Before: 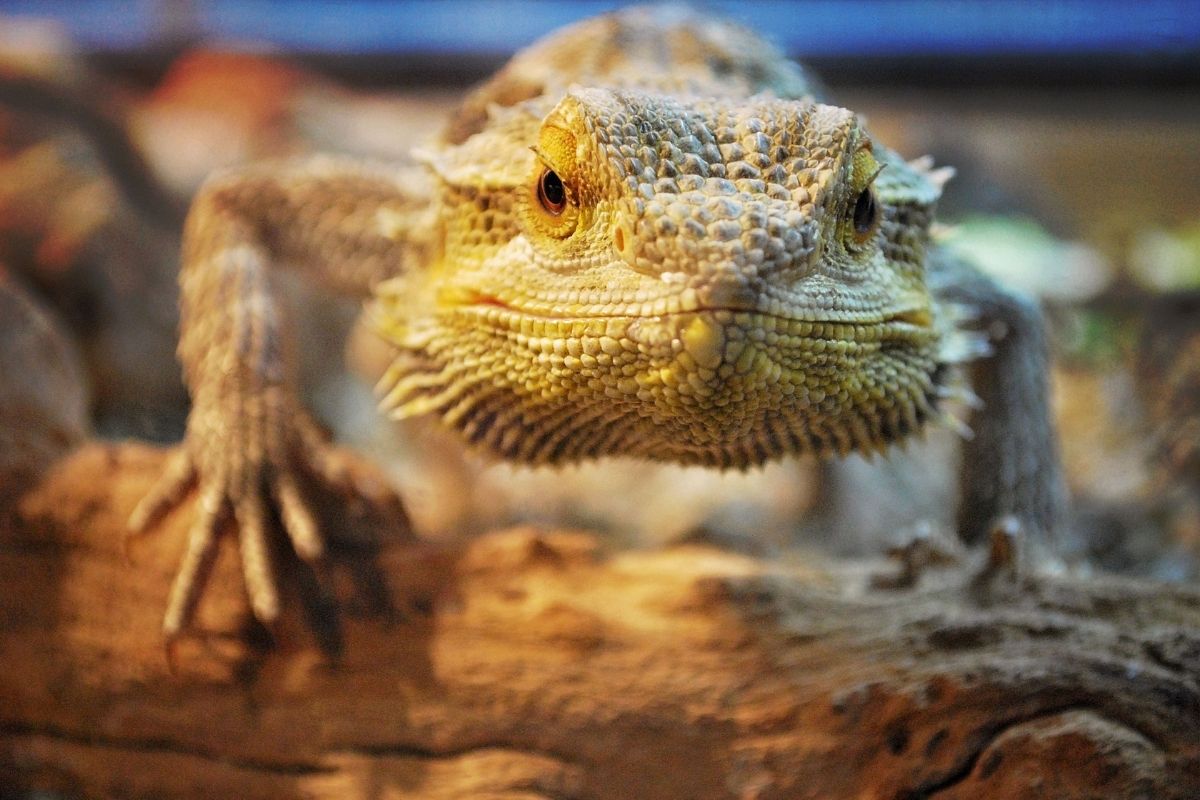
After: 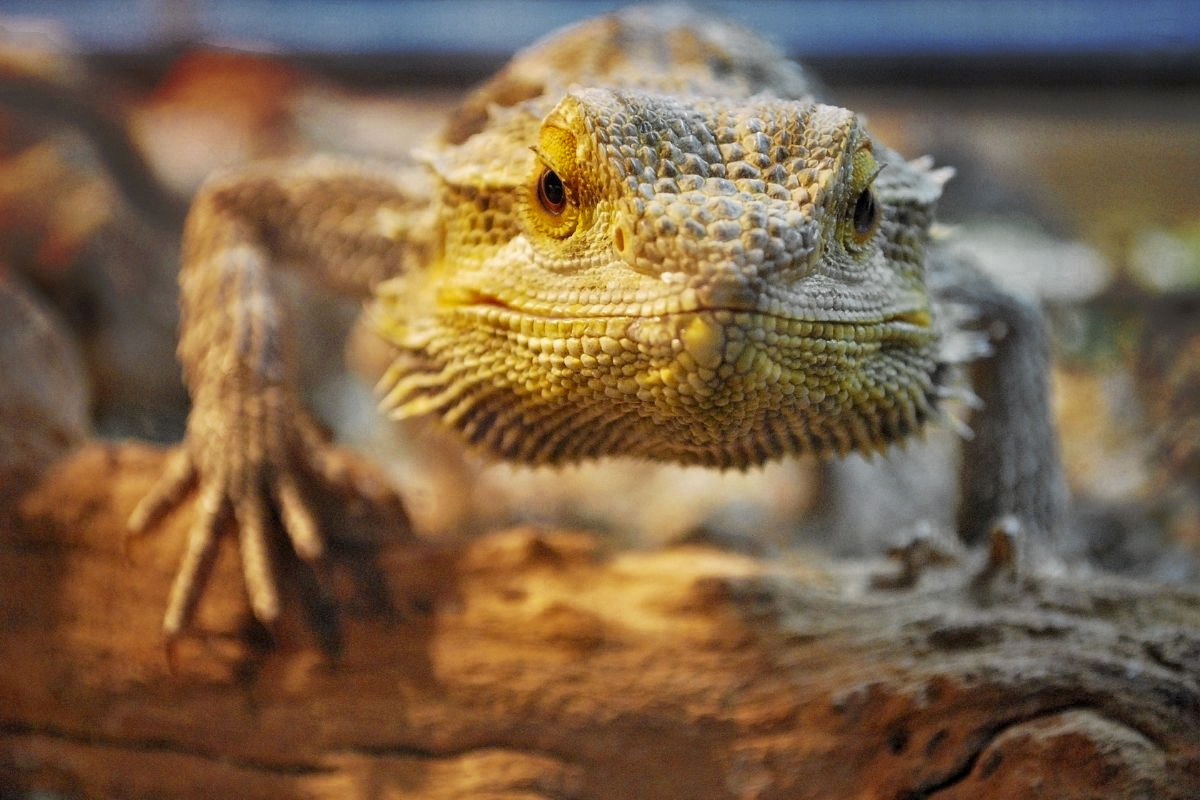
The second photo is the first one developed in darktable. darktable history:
shadows and highlights: on, module defaults
color zones: curves: ch0 [(0.035, 0.242) (0.25, 0.5) (0.384, 0.214) (0.488, 0.255) (0.75, 0.5)]; ch1 [(0.063, 0.379) (0.25, 0.5) (0.354, 0.201) (0.489, 0.085) (0.729, 0.271)]; ch2 [(0.25, 0.5) (0.38, 0.517) (0.442, 0.51) (0.735, 0.456)]
local contrast: mode bilateral grid, contrast 20, coarseness 50, detail 119%, midtone range 0.2
base curve: preserve colors none
